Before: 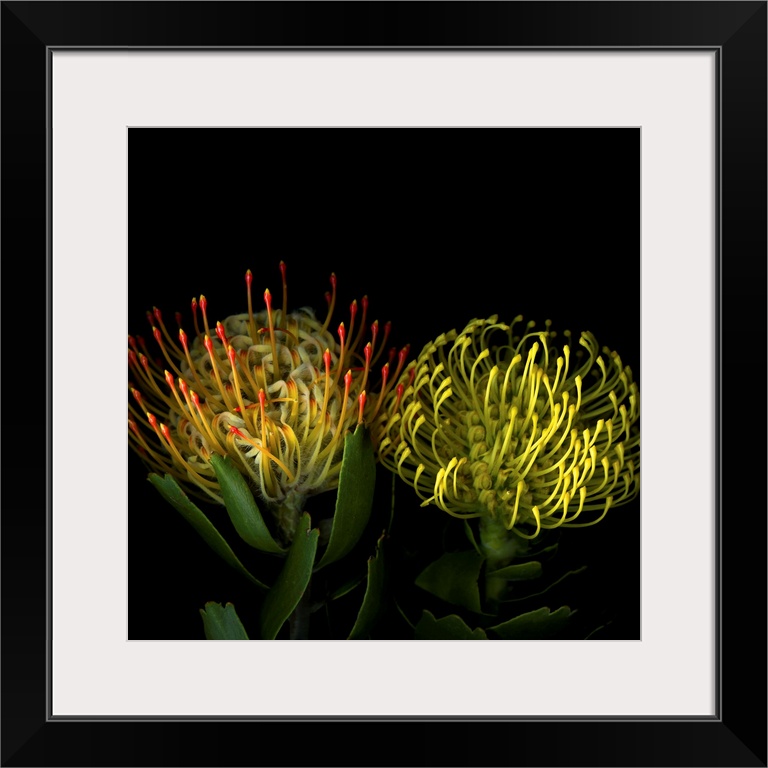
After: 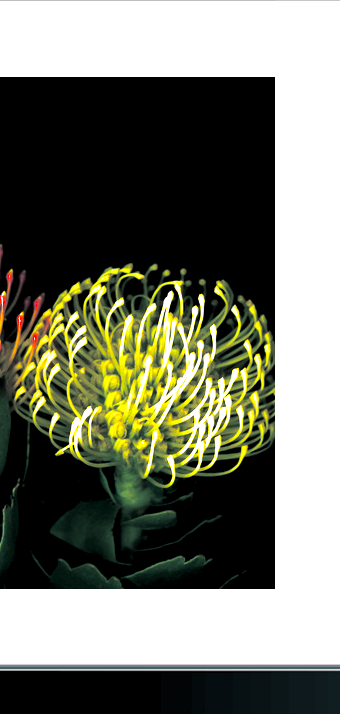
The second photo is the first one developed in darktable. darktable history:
color balance rgb: linear chroma grading › global chroma 15%, perceptual saturation grading › global saturation 30%
crop: left 47.628%, top 6.643%, right 7.874%
split-toning: shadows › hue 205.2°, shadows › saturation 0.43, highlights › hue 54°, highlights › saturation 0.54
exposure: black level correction 0.001, exposure 2 EV, compensate highlight preservation false
